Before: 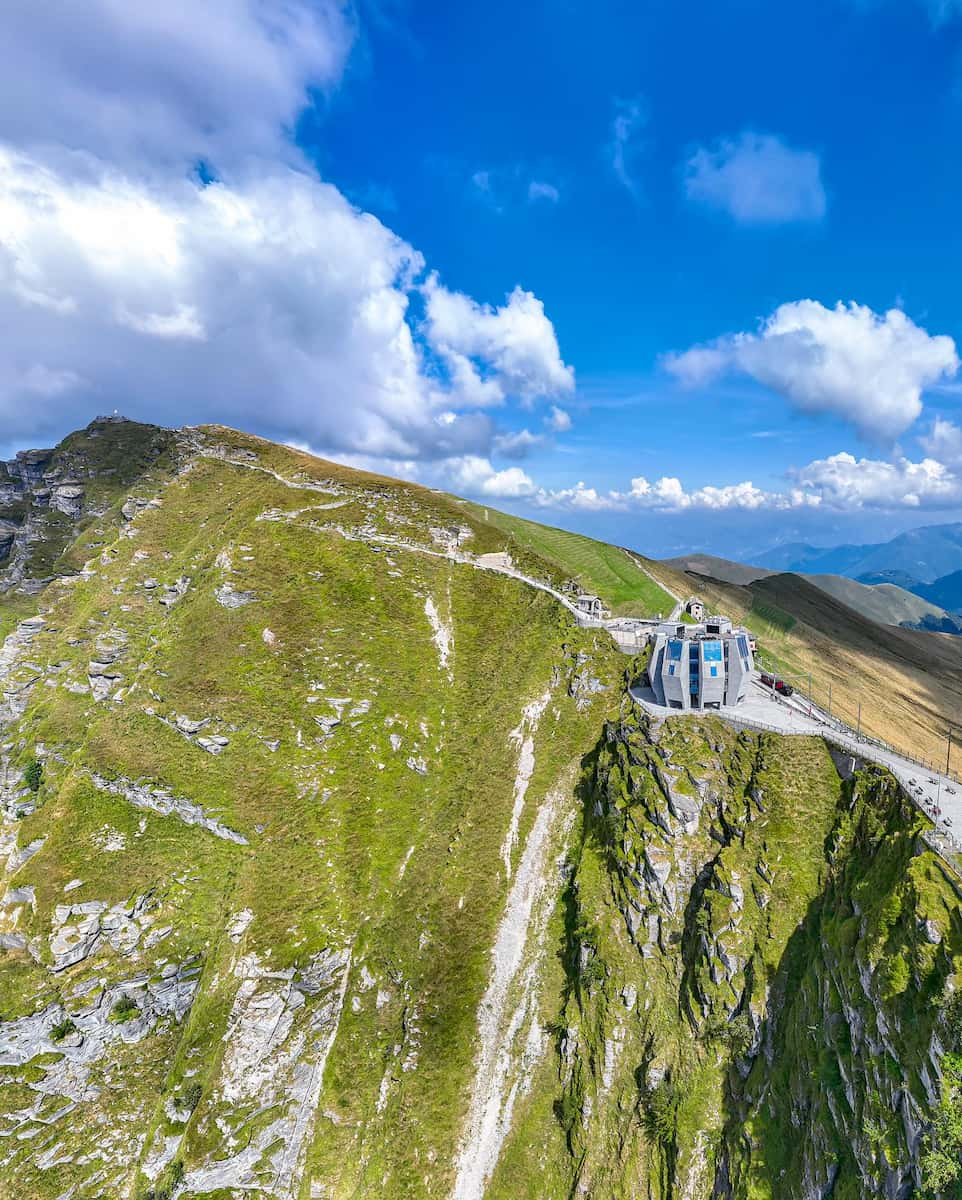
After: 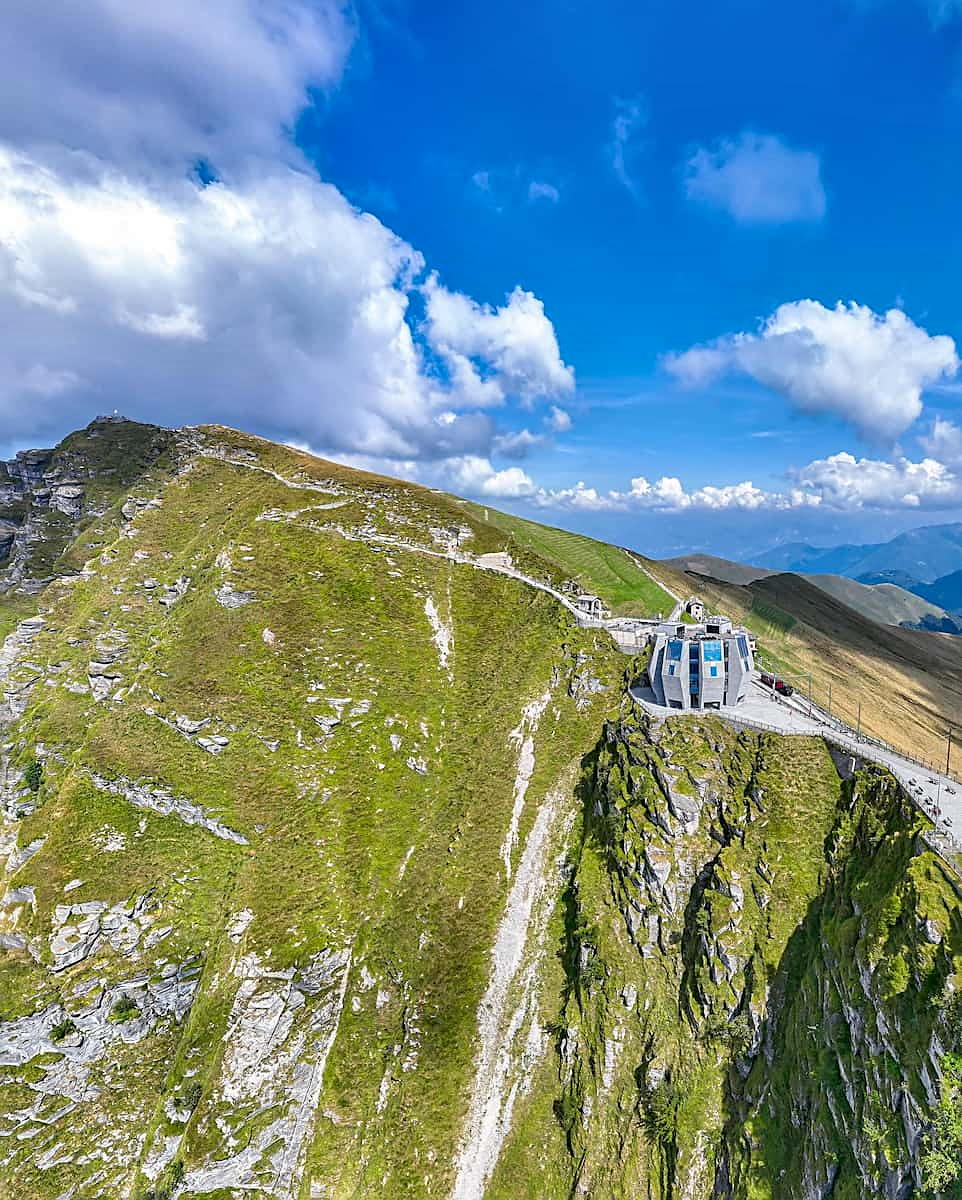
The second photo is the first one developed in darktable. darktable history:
shadows and highlights: shadows 49.11, highlights -41.14, soften with gaussian
sharpen: on, module defaults
